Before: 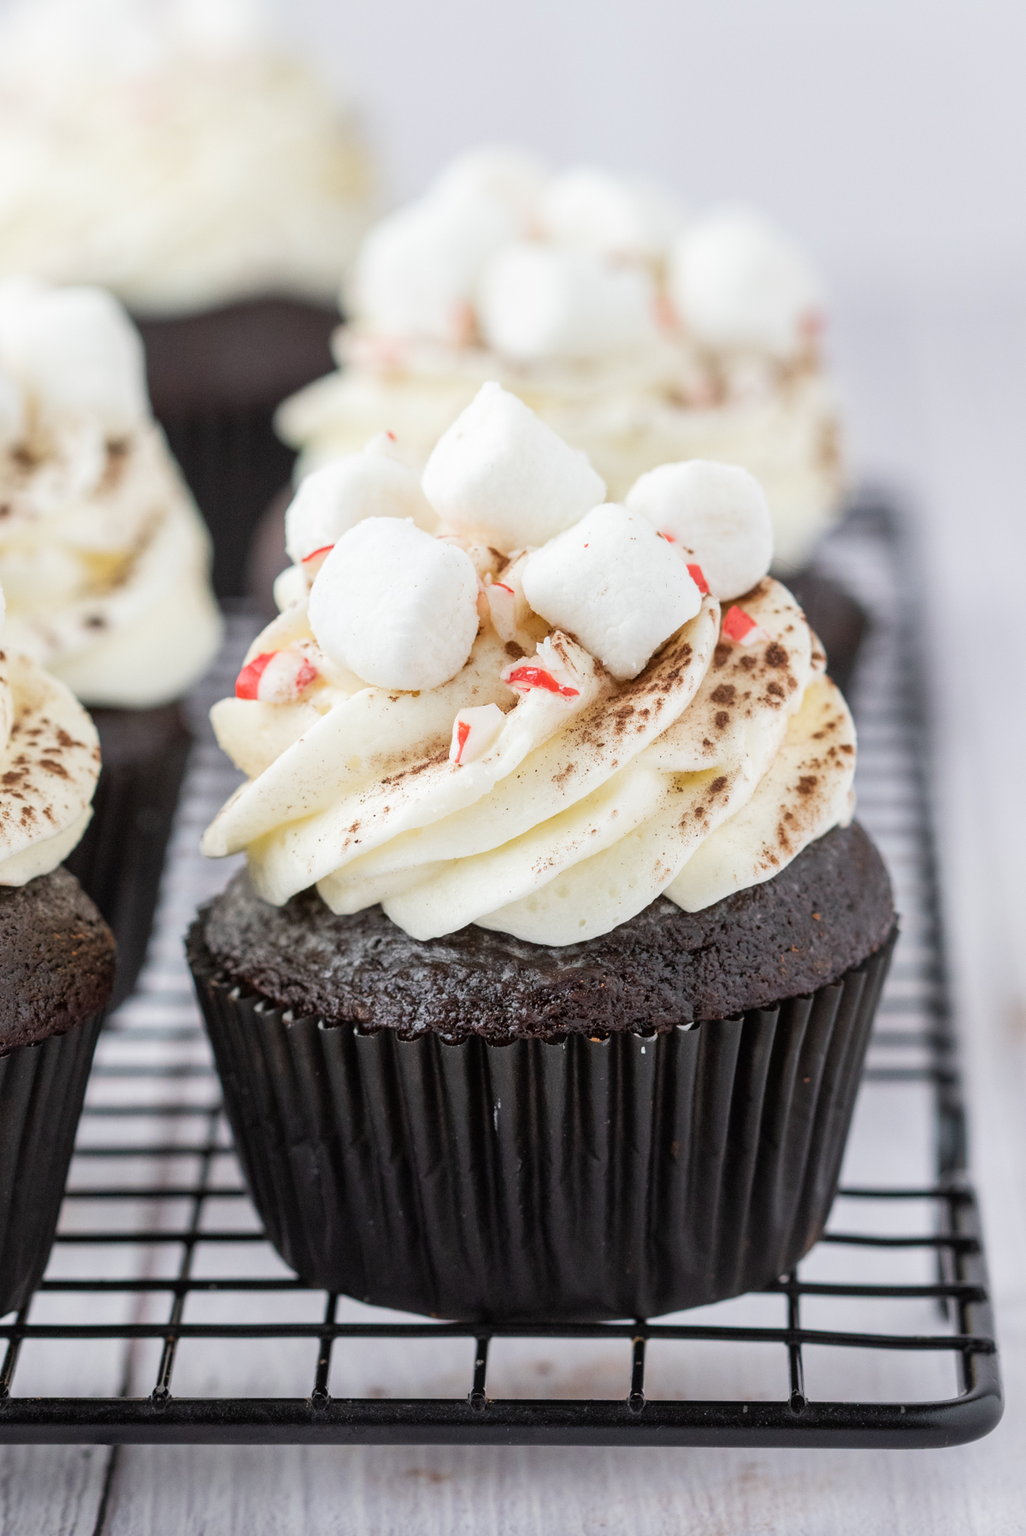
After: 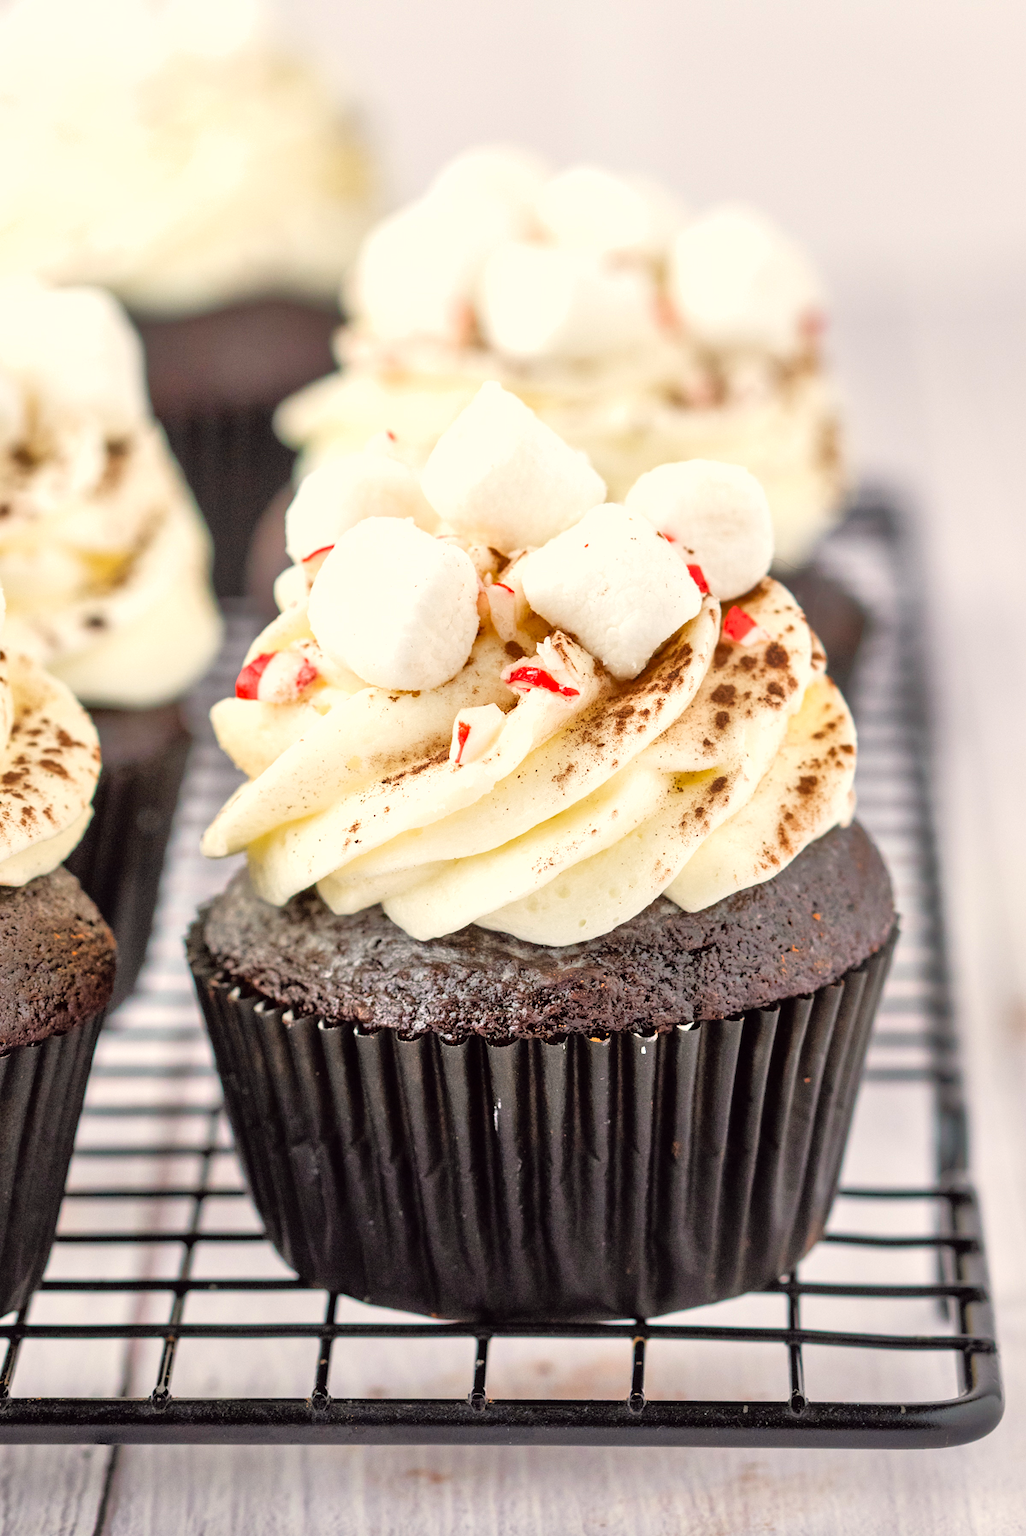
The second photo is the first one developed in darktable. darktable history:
shadows and highlights: radius 125.46, shadows 30.51, highlights -30.51, low approximation 0.01, soften with gaussian
white balance: red 1.045, blue 0.932
color balance: lift [1, 1.001, 0.999, 1.001], gamma [1, 1.004, 1.007, 0.993], gain [1, 0.991, 0.987, 1.013], contrast 7.5%, contrast fulcrum 10%, output saturation 115%
tone equalizer: -7 EV 0.15 EV, -6 EV 0.6 EV, -5 EV 1.15 EV, -4 EV 1.33 EV, -3 EV 1.15 EV, -2 EV 0.6 EV, -1 EV 0.15 EV, mask exposure compensation -0.5 EV
